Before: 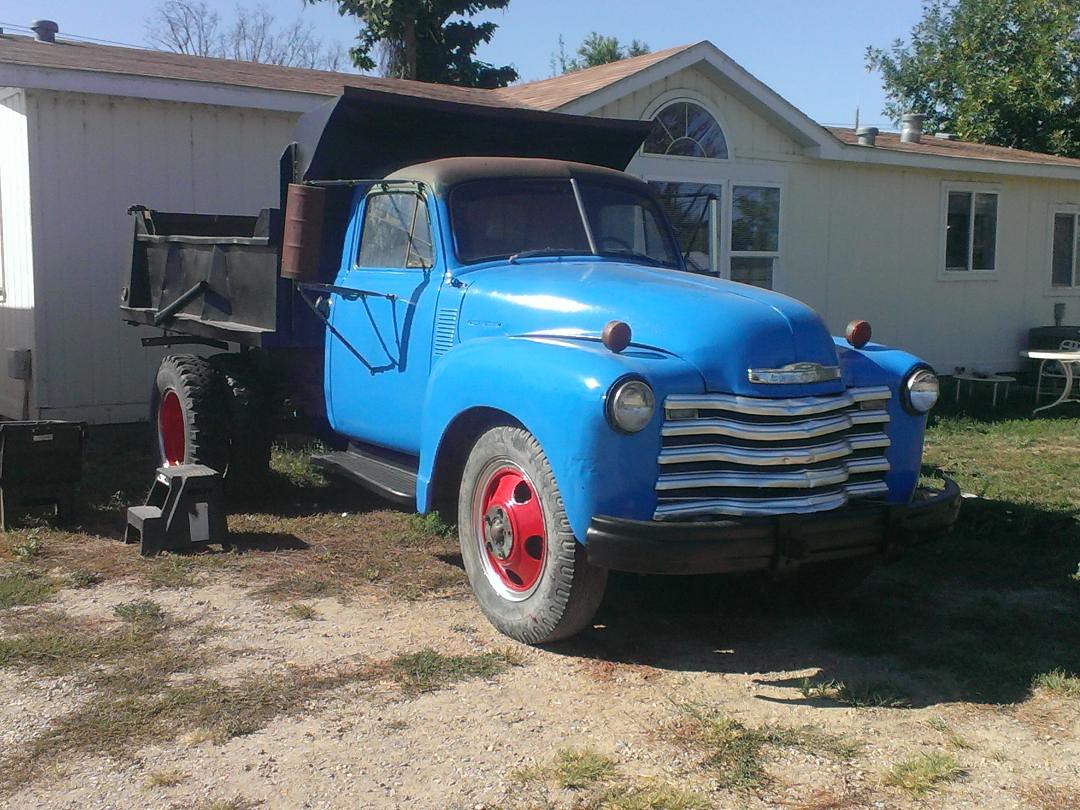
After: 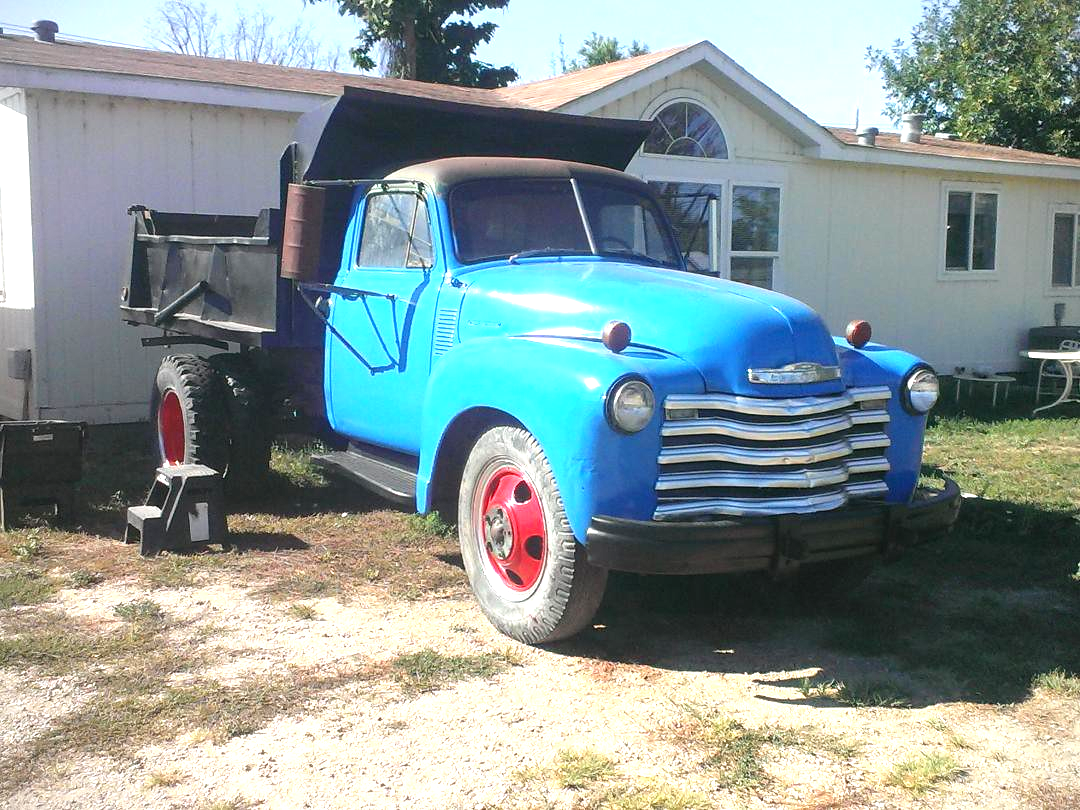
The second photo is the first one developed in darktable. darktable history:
exposure: black level correction 0, exposure 1.2 EV, compensate exposure bias true, compensate highlight preservation false
vignetting: fall-off start 91.43%, brightness -0.577, saturation -0.255
